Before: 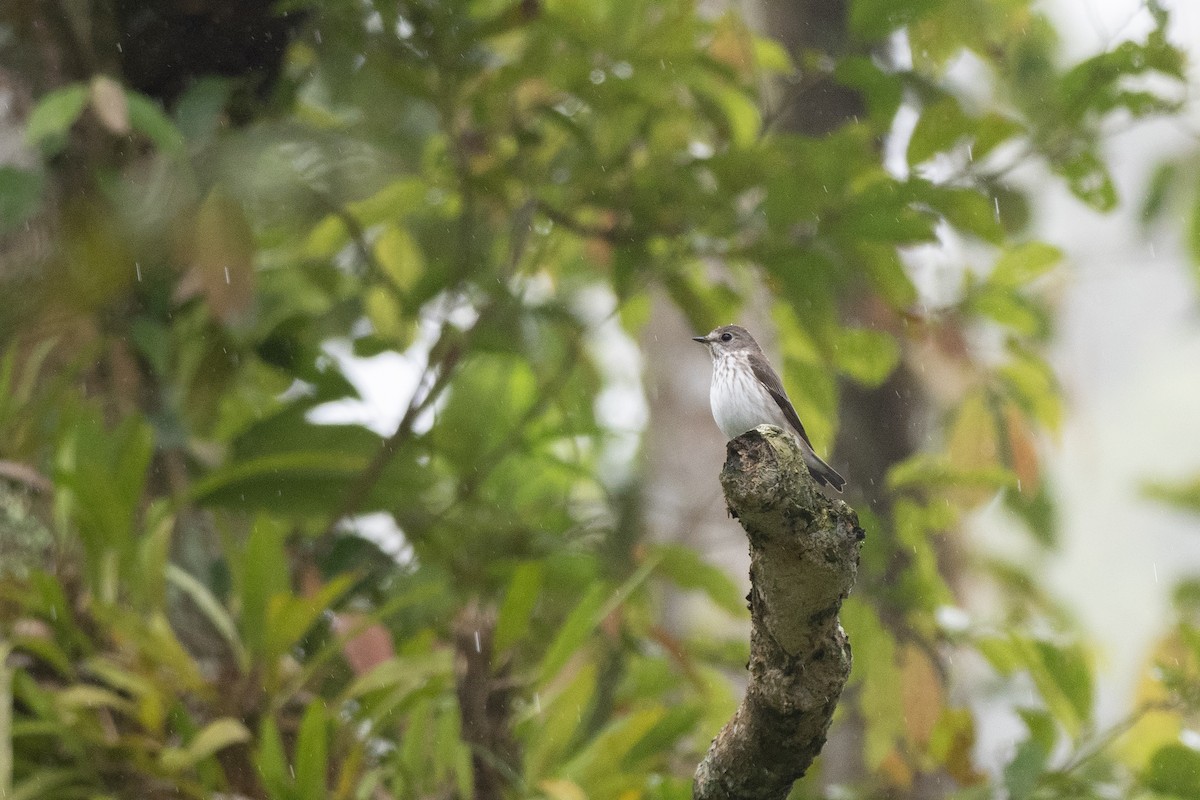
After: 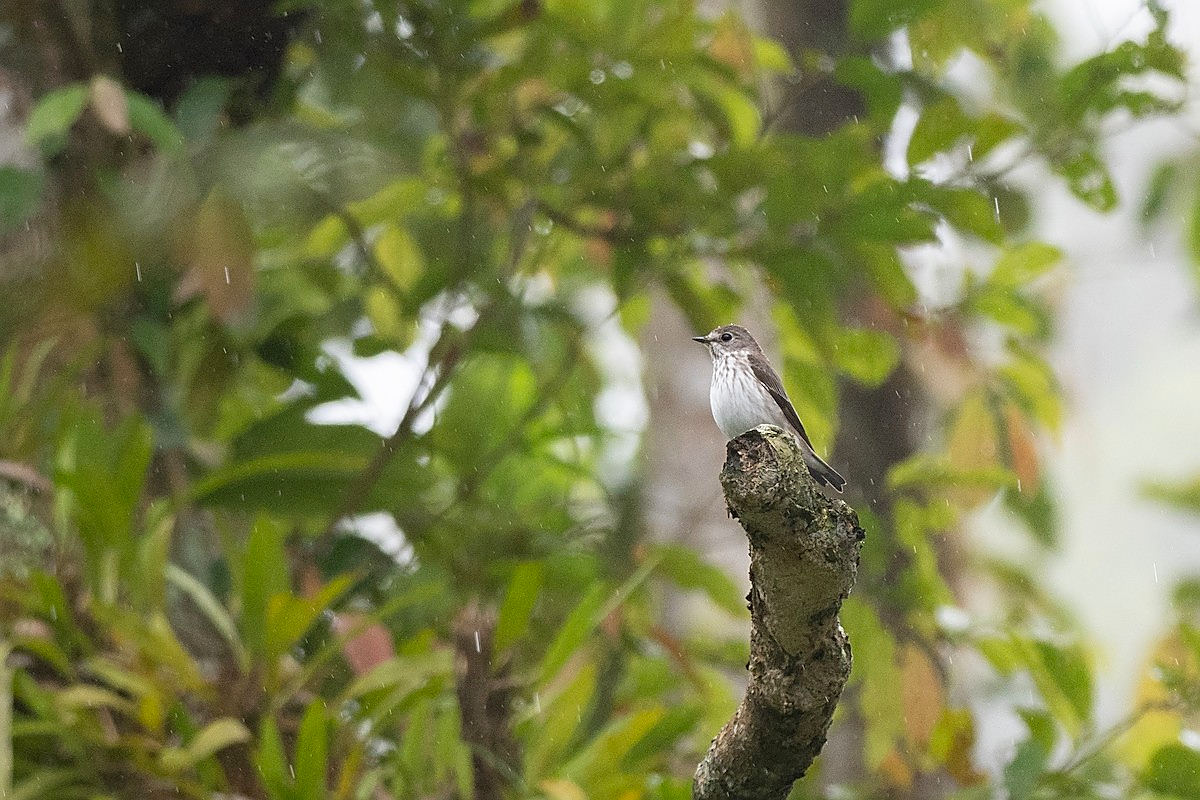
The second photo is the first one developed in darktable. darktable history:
sharpen: radius 1.4, amount 1.25, threshold 0.7
contrast brightness saturation: contrast 0.01, saturation -0.05
